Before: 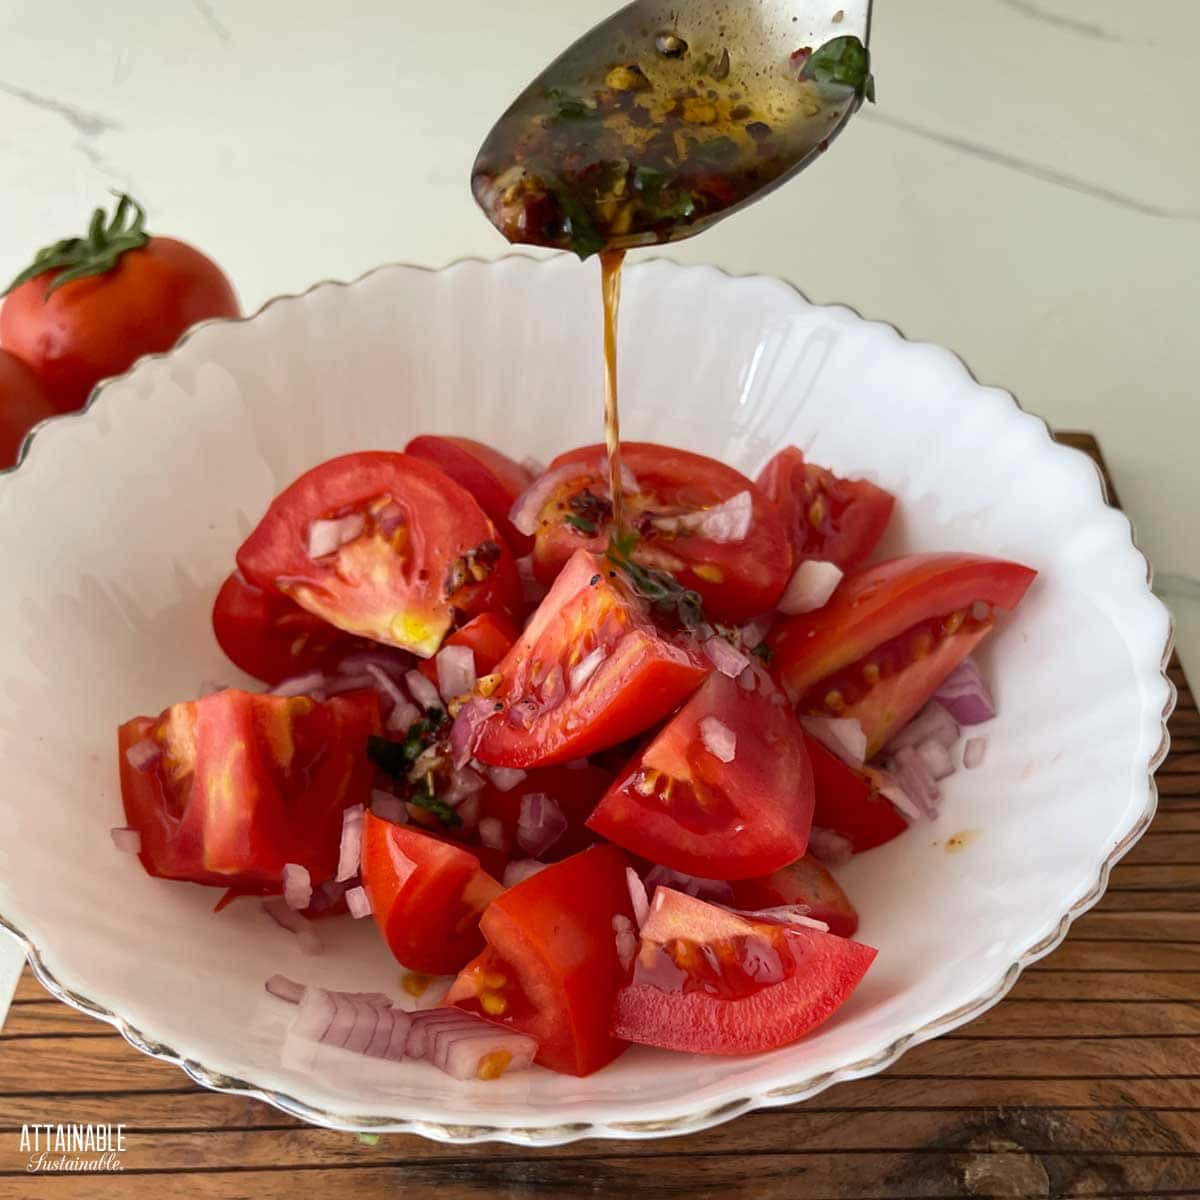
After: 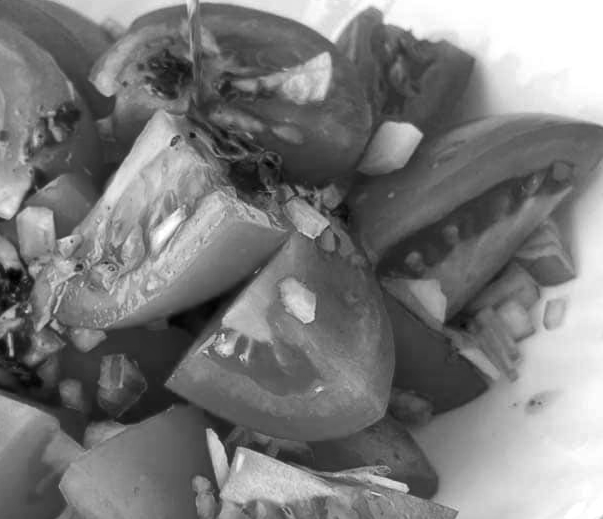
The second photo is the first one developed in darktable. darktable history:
color calibration: output gray [0.21, 0.42, 0.37, 0], gray › normalize channels true, illuminant same as pipeline (D50), adaptation XYZ, x 0.346, y 0.359, gamut compression 0
tone equalizer: on, module defaults
shadows and highlights: radius 110.86, shadows 51.09, white point adjustment 9.16, highlights -4.17, highlights color adjustment 32.2%, soften with gaussian
crop: left 35.03%, top 36.625%, right 14.663%, bottom 20.057%
white balance: red 1.05, blue 1.072
local contrast: mode bilateral grid, contrast 20, coarseness 50, detail 120%, midtone range 0.2
soften: size 10%, saturation 50%, brightness 0.2 EV, mix 10%
contrast brightness saturation: saturation -0.04
